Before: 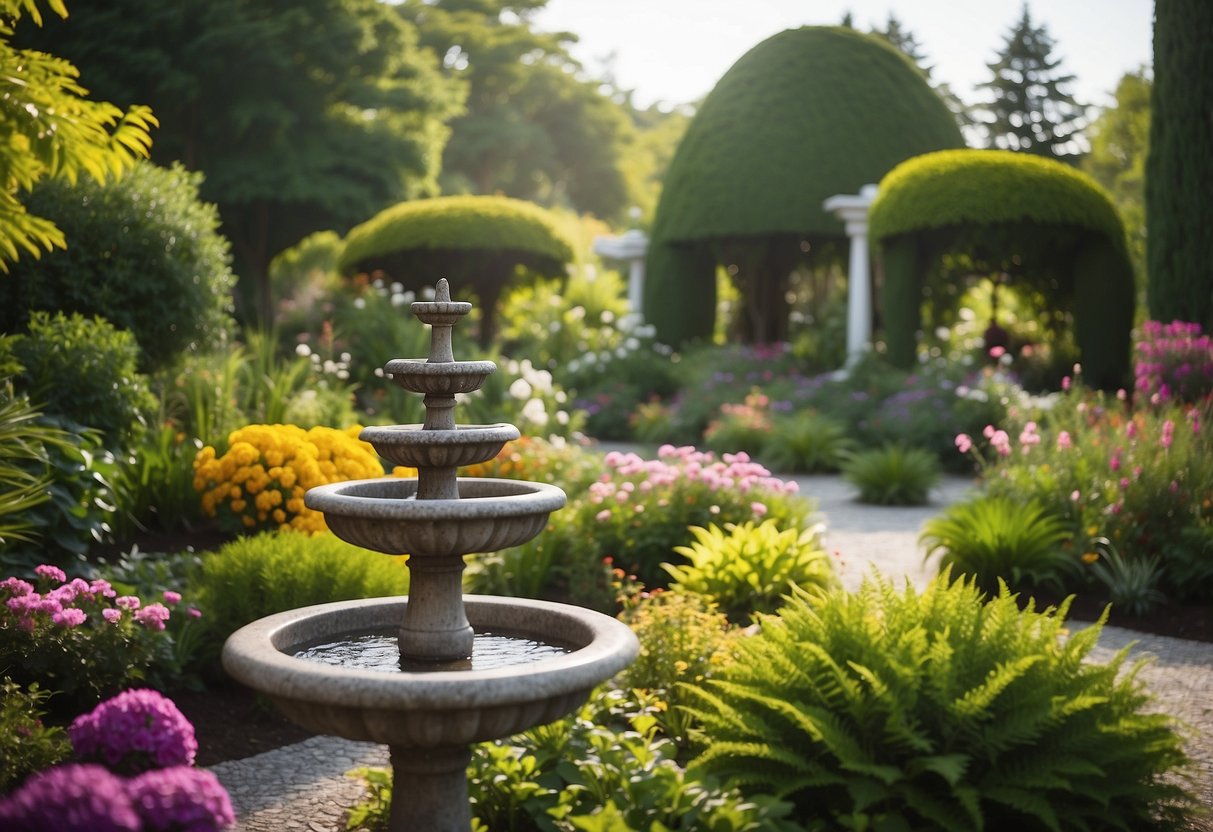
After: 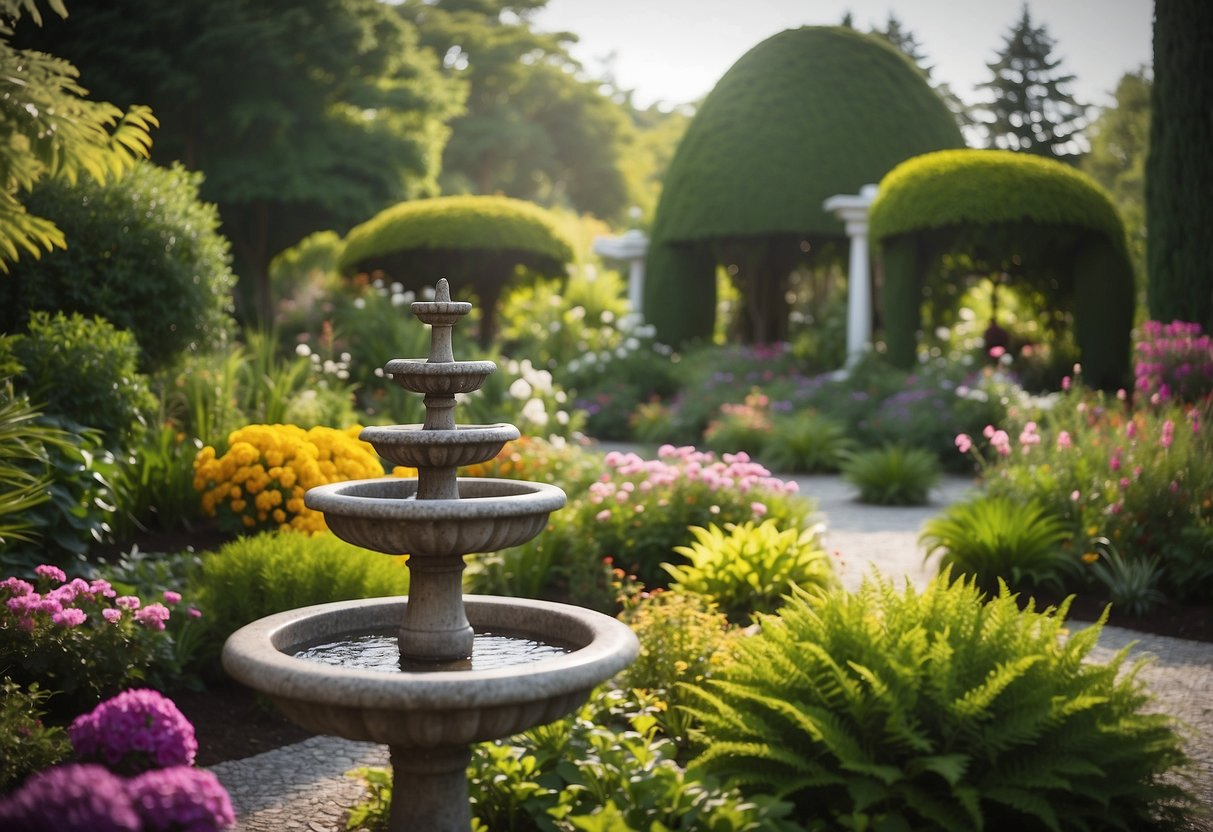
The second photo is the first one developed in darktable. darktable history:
vignetting: fall-off start 99.95%, center (-0.034, 0.148), width/height ratio 1.321
